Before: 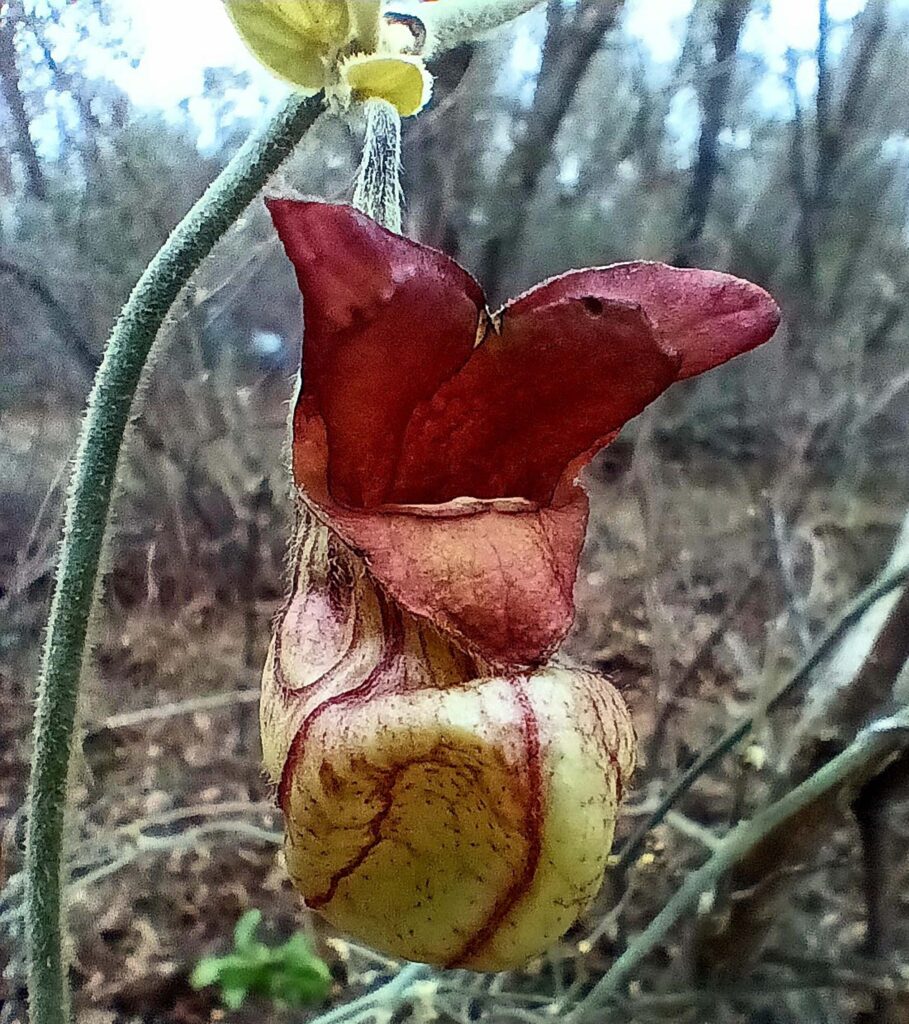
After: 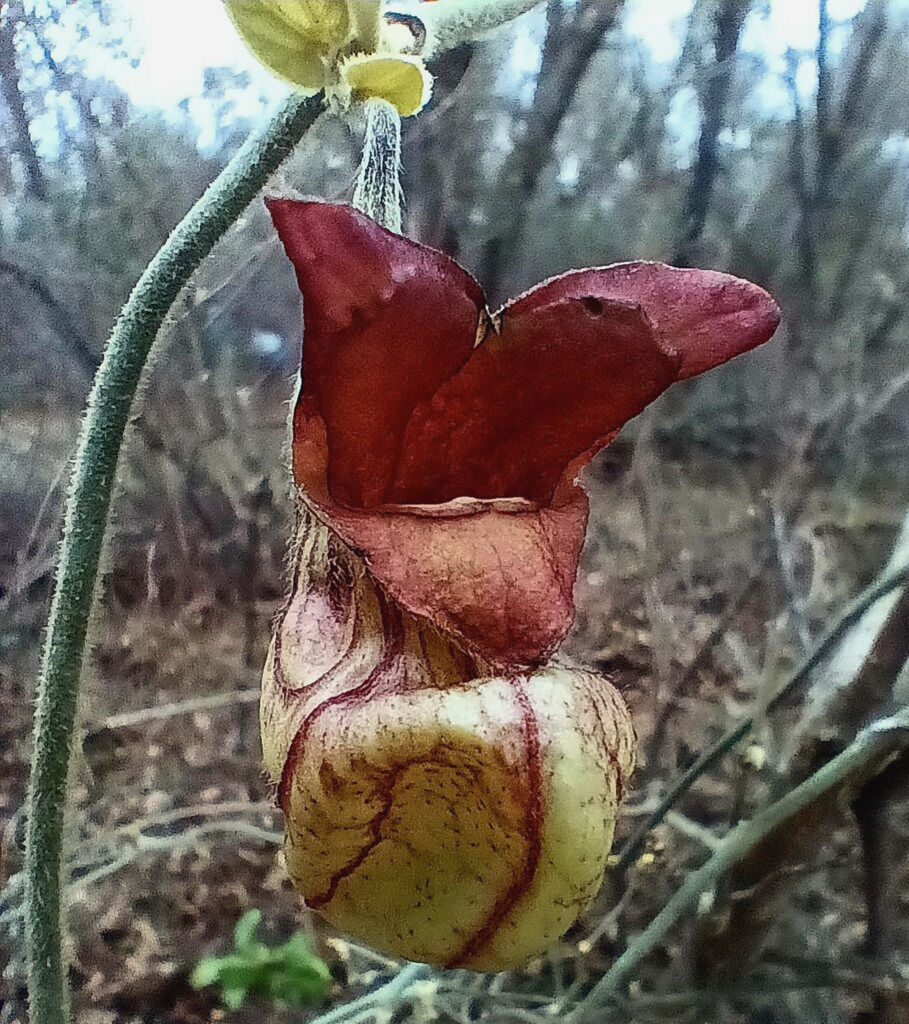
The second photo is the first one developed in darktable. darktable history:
contrast brightness saturation: contrast -0.071, brightness -0.039, saturation -0.115
